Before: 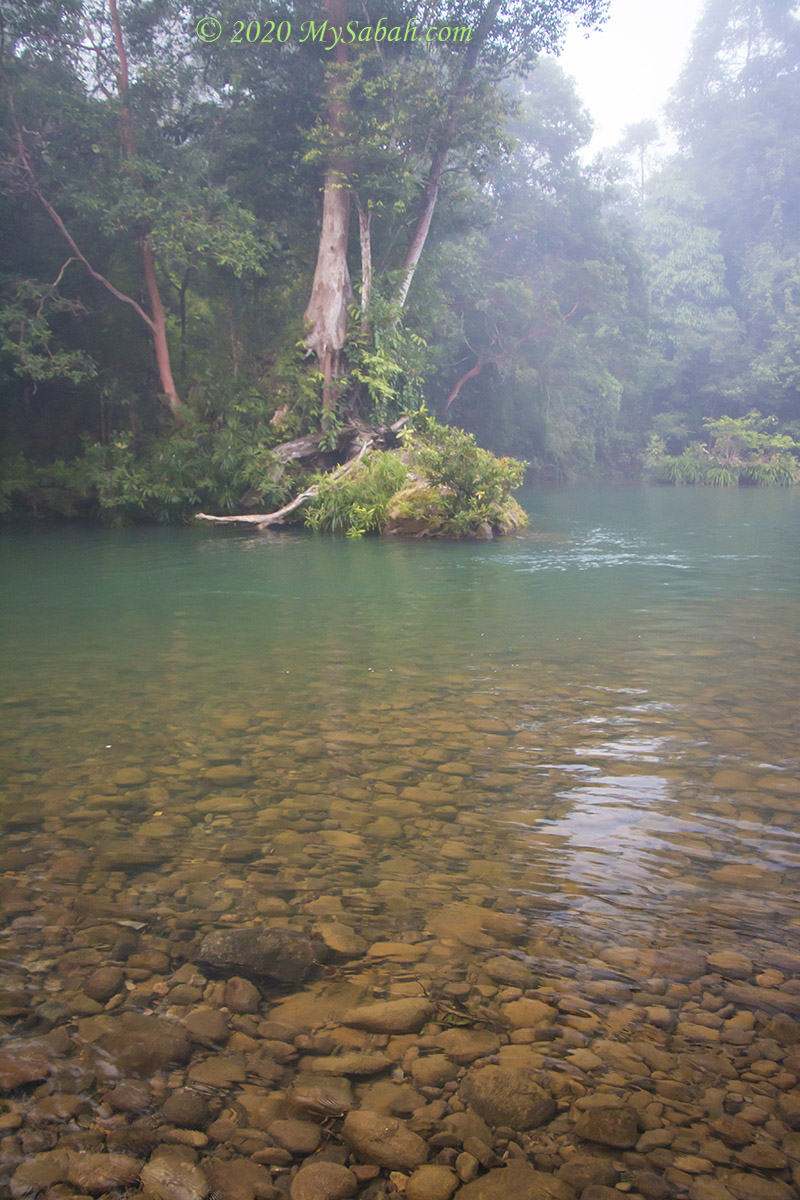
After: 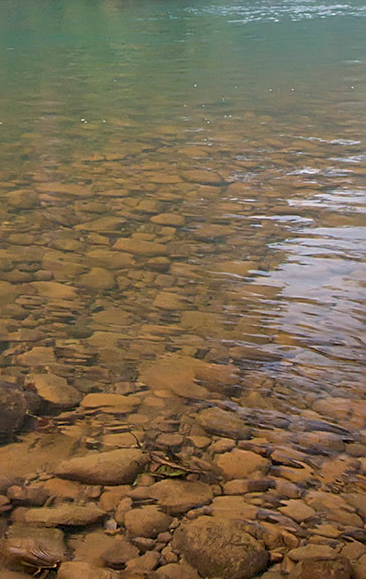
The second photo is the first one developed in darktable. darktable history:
sharpen: on, module defaults
crop: left 35.92%, top 45.785%, right 18.23%, bottom 5.922%
shadows and highlights: low approximation 0.01, soften with gaussian
exposure: black level correction 0.008, exposure 0.091 EV, compensate exposure bias true, compensate highlight preservation false
